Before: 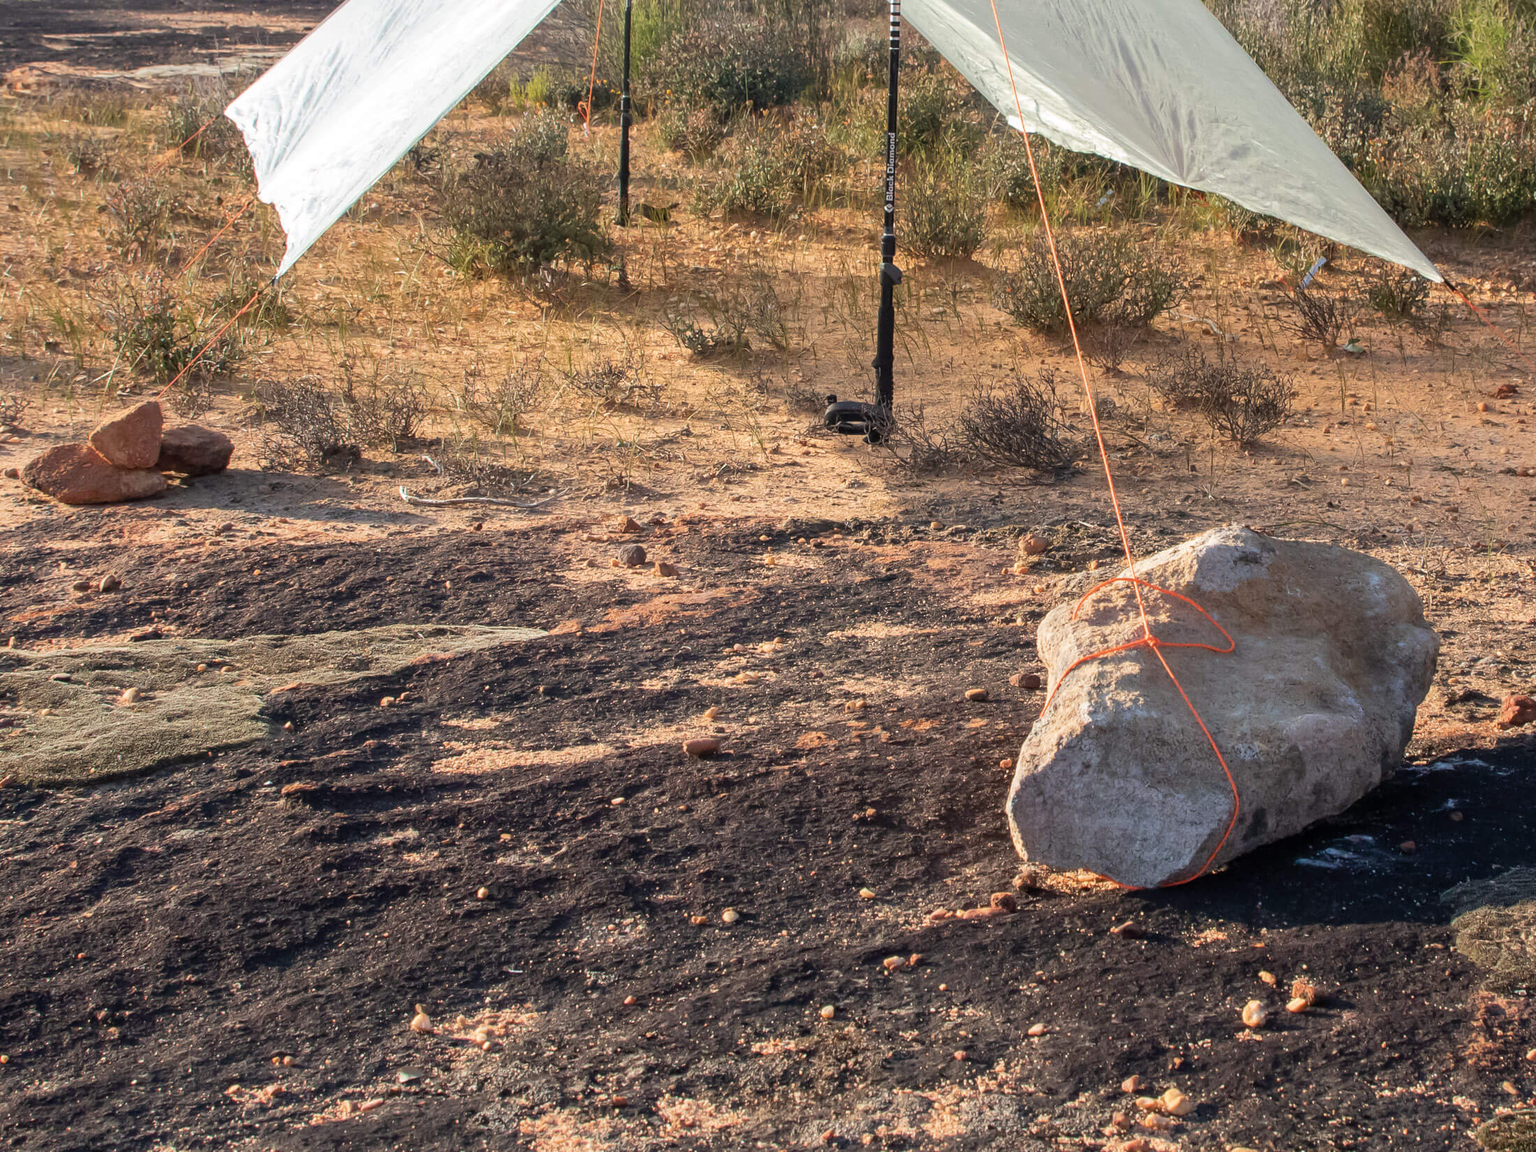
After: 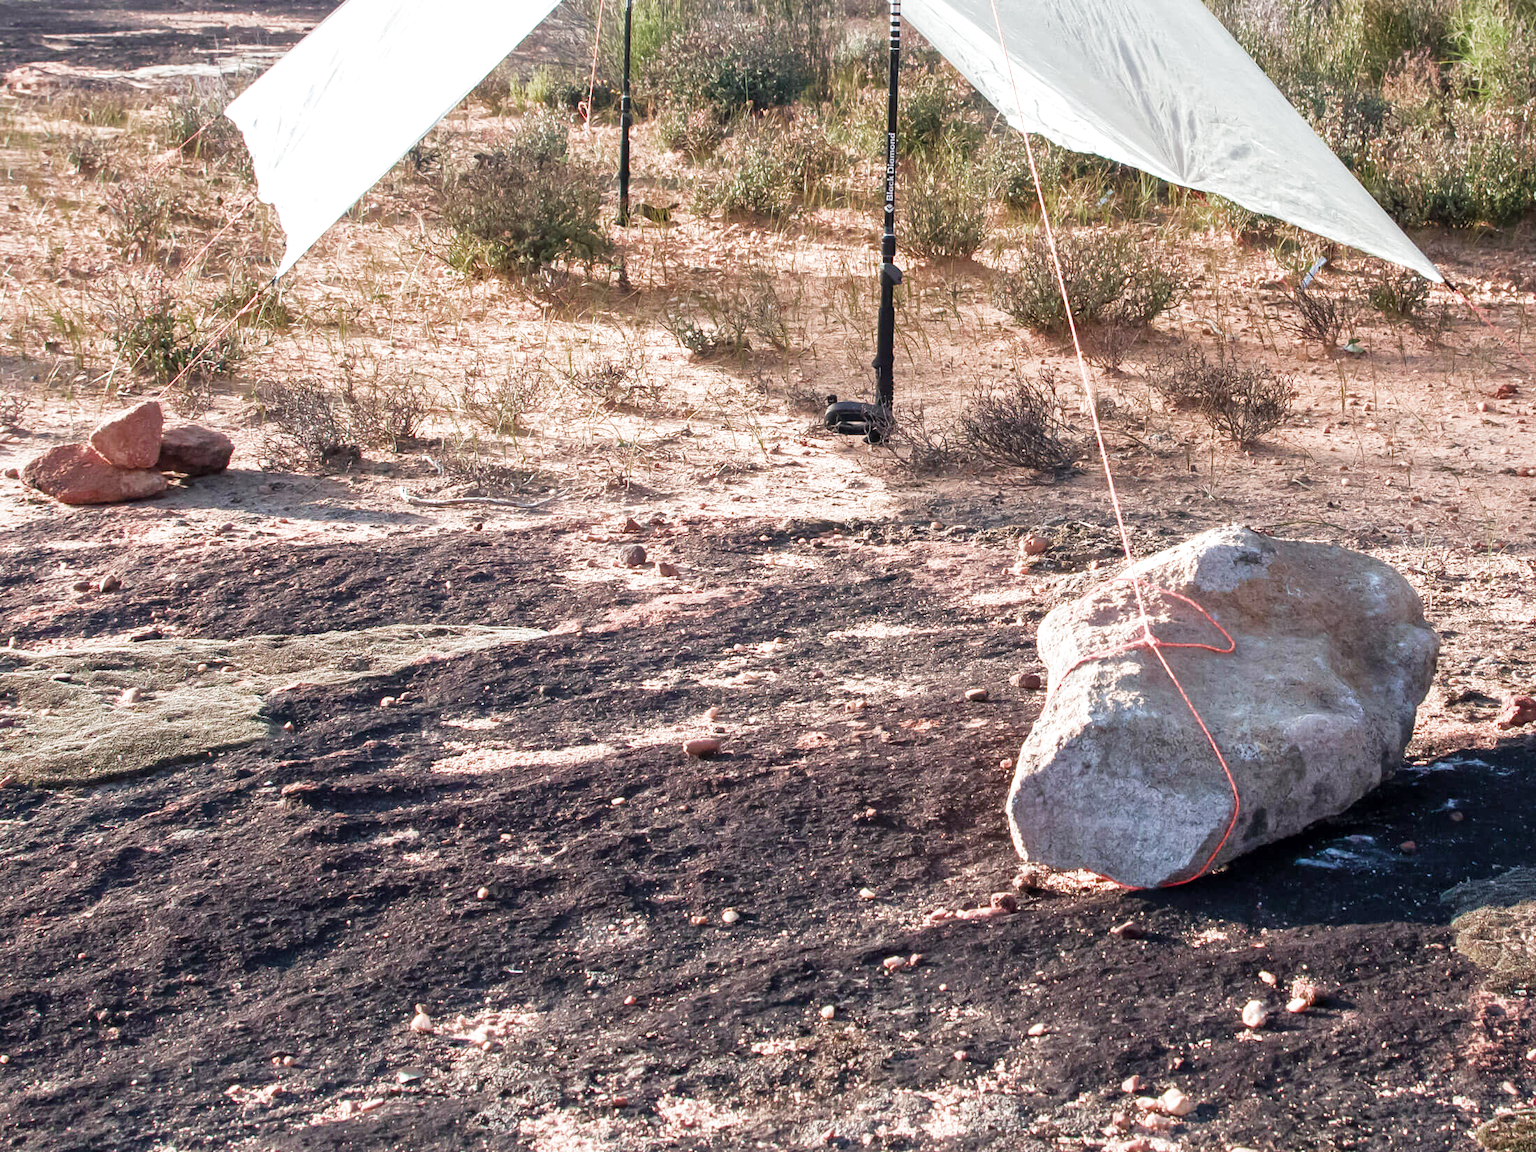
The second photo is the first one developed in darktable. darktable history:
local contrast: mode bilateral grid, contrast 21, coarseness 50, detail 119%, midtone range 0.2
filmic rgb: black relative exposure -16 EV, white relative exposure 2.93 EV, hardness 10, add noise in highlights 0.1, color science v4 (2020), iterations of high-quality reconstruction 10, type of noise poissonian
exposure: black level correction 0, exposure 0.697 EV, compensate exposure bias true, compensate highlight preservation false
color calibration: output R [0.946, 0.065, -0.013, 0], output G [-0.246, 1.264, -0.017, 0], output B [0.046, -0.098, 1.05, 0], illuminant as shot in camera, x 0.358, y 0.373, temperature 4628.91 K
